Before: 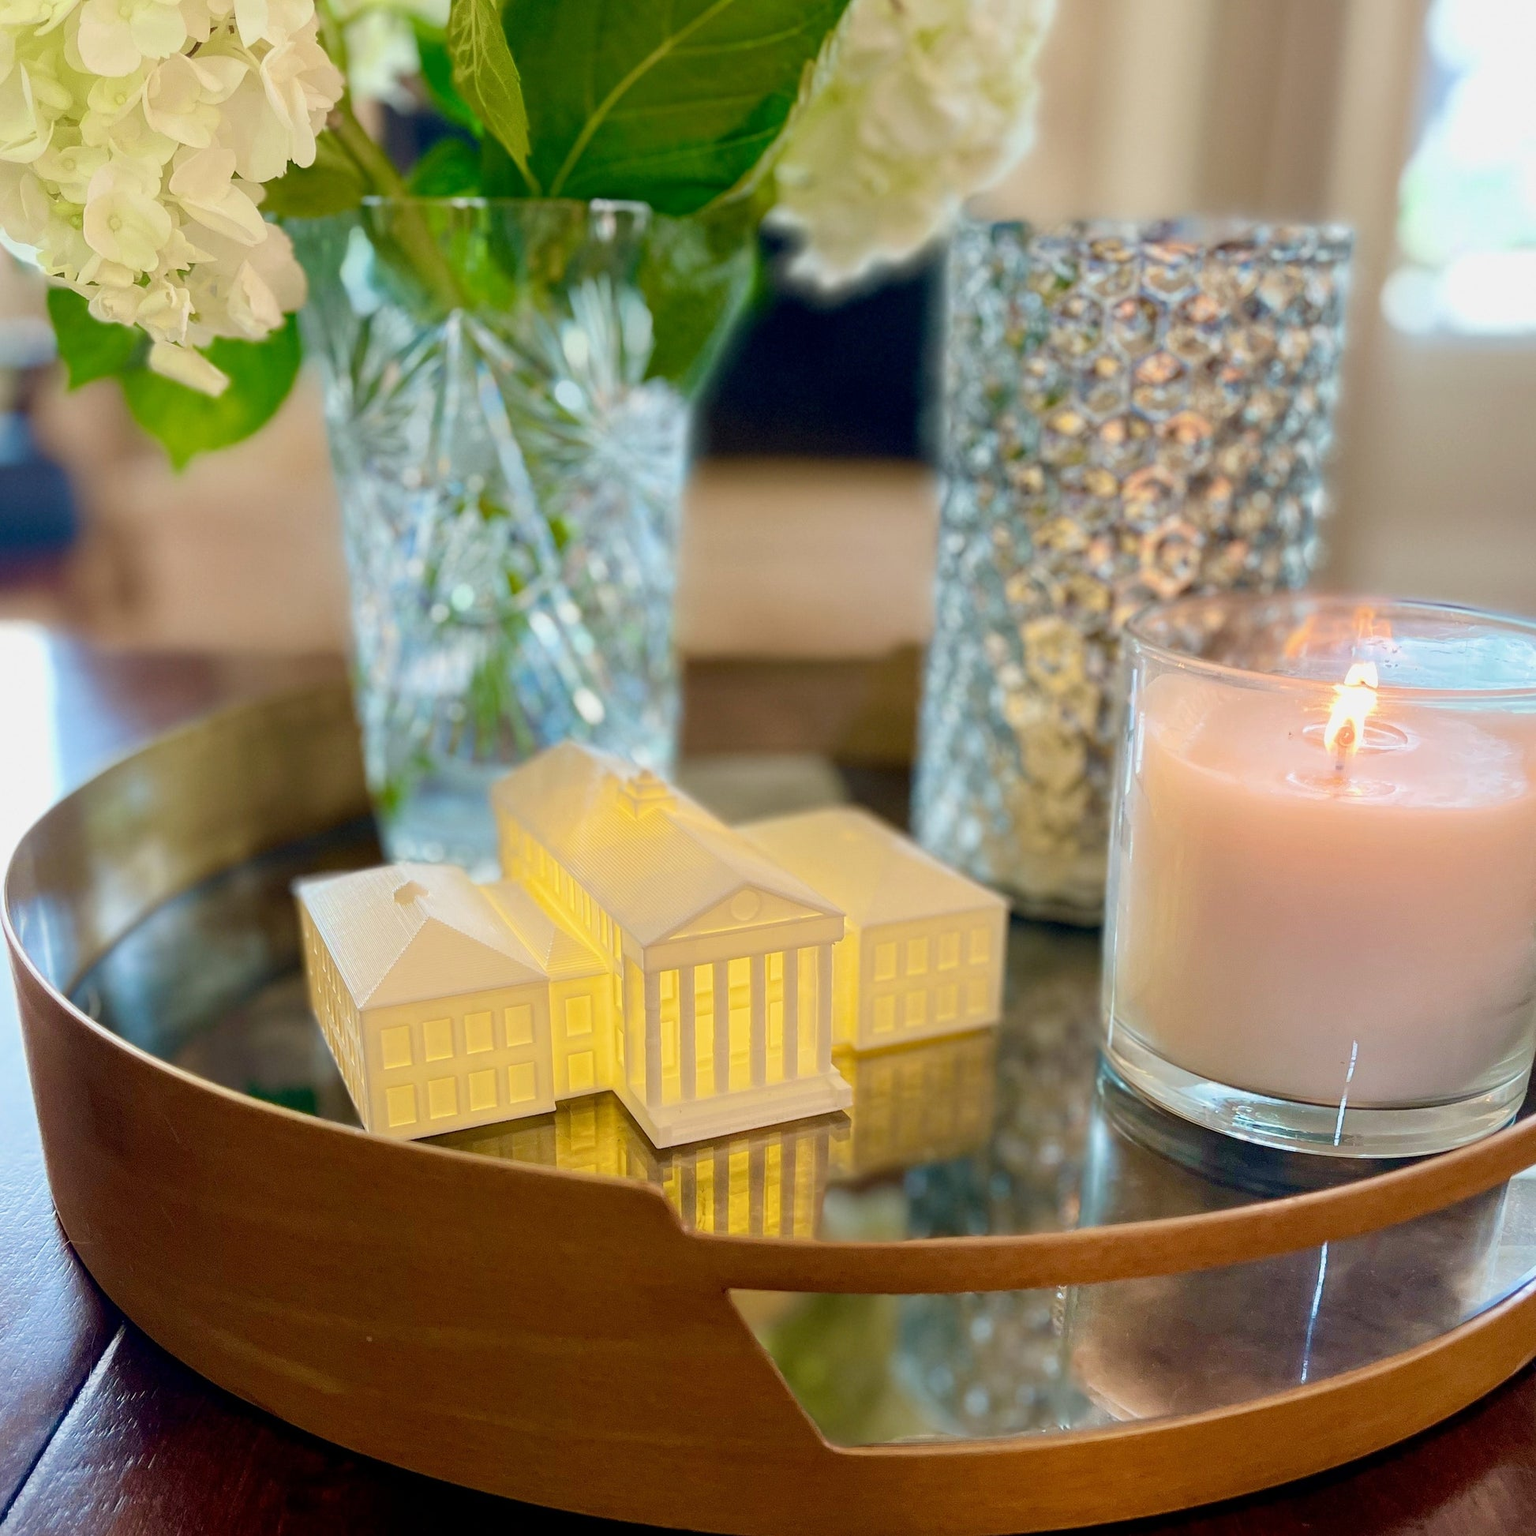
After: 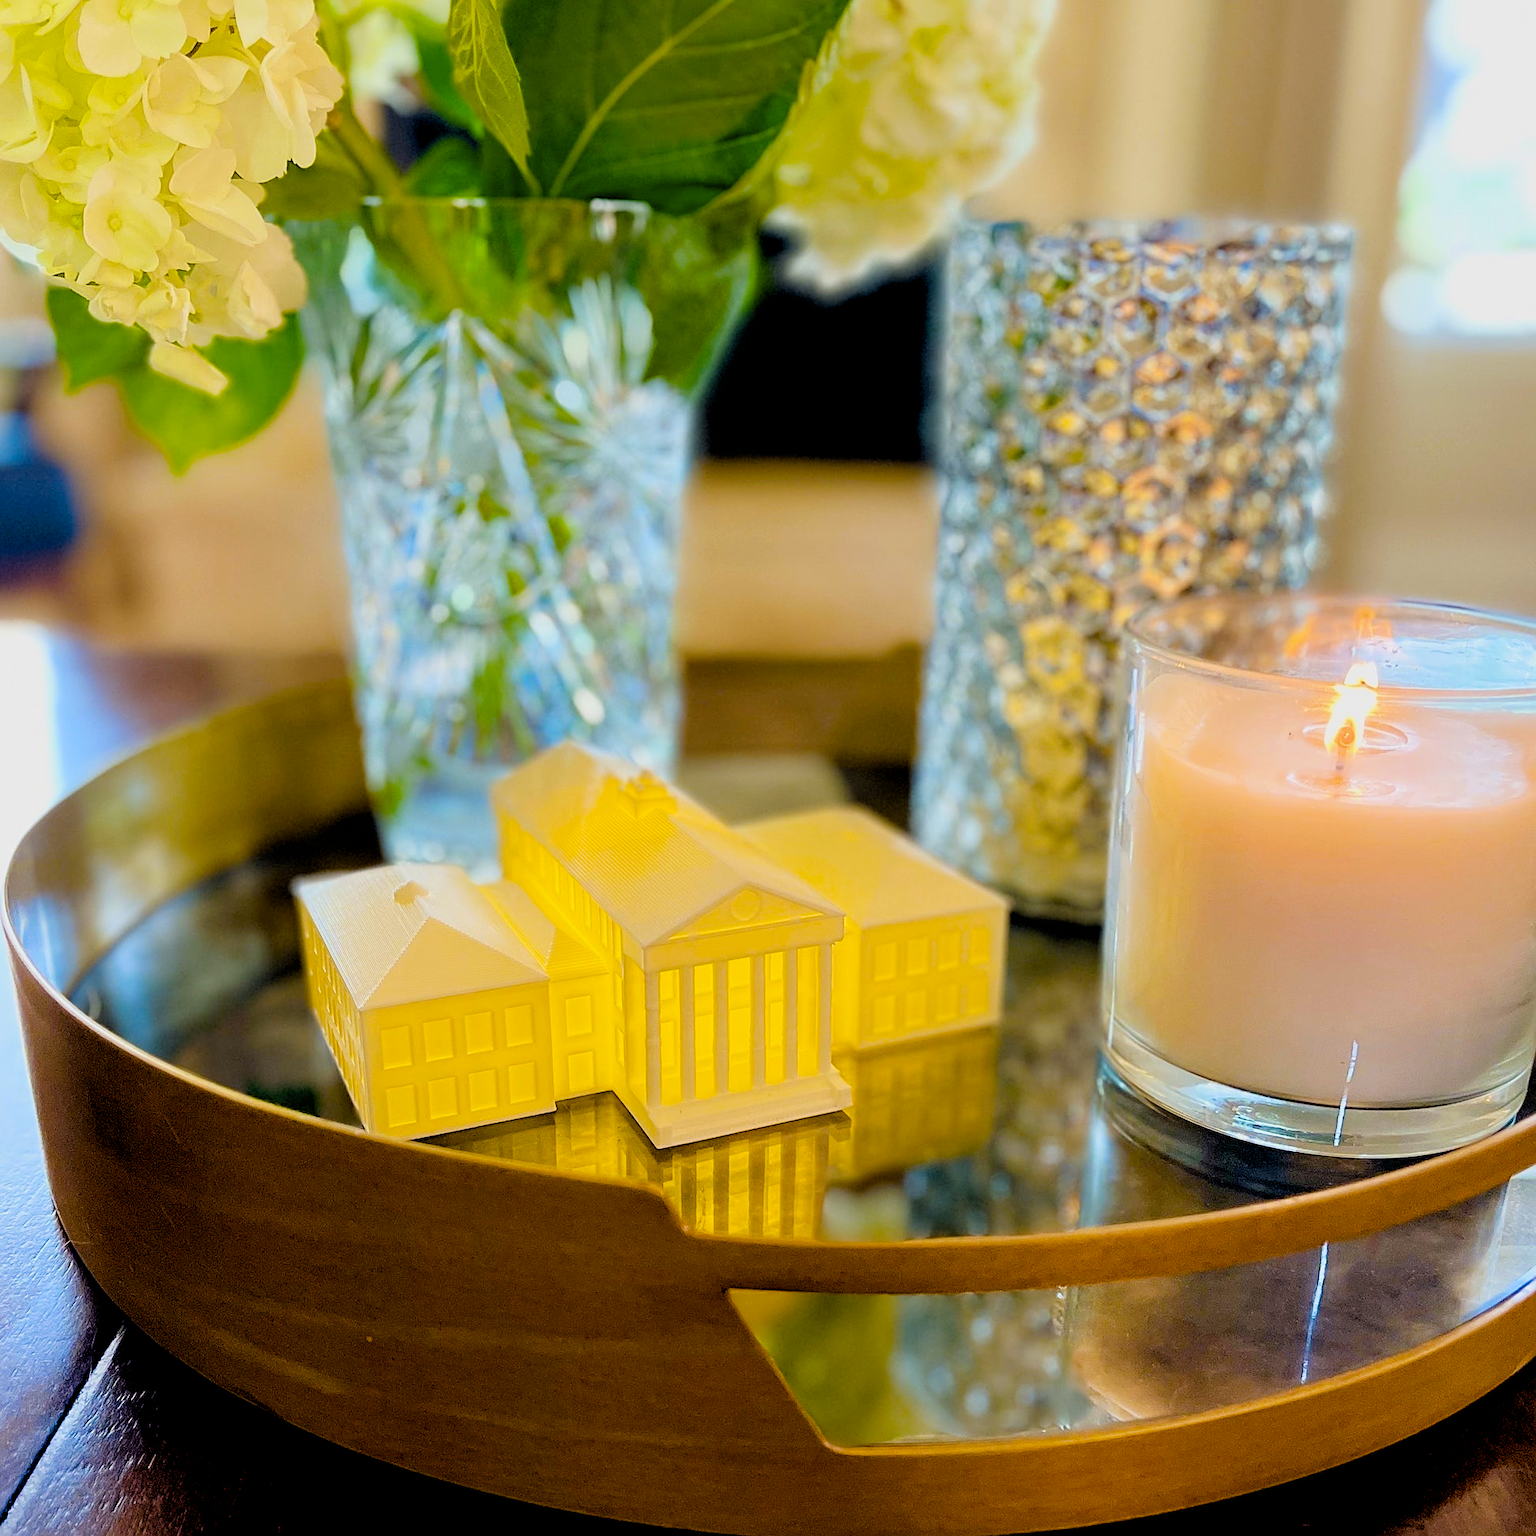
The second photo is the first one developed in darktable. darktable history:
rgb levels: levels [[0.01, 0.419, 0.839], [0, 0.5, 1], [0, 0.5, 1]]
filmic rgb: black relative exposure -5.83 EV, white relative exposure 3.4 EV, hardness 3.68
color contrast: green-magenta contrast 0.85, blue-yellow contrast 1.25, unbound 0
sharpen: on, module defaults
color balance rgb: perceptual saturation grading › global saturation 30%, global vibrance 20%
